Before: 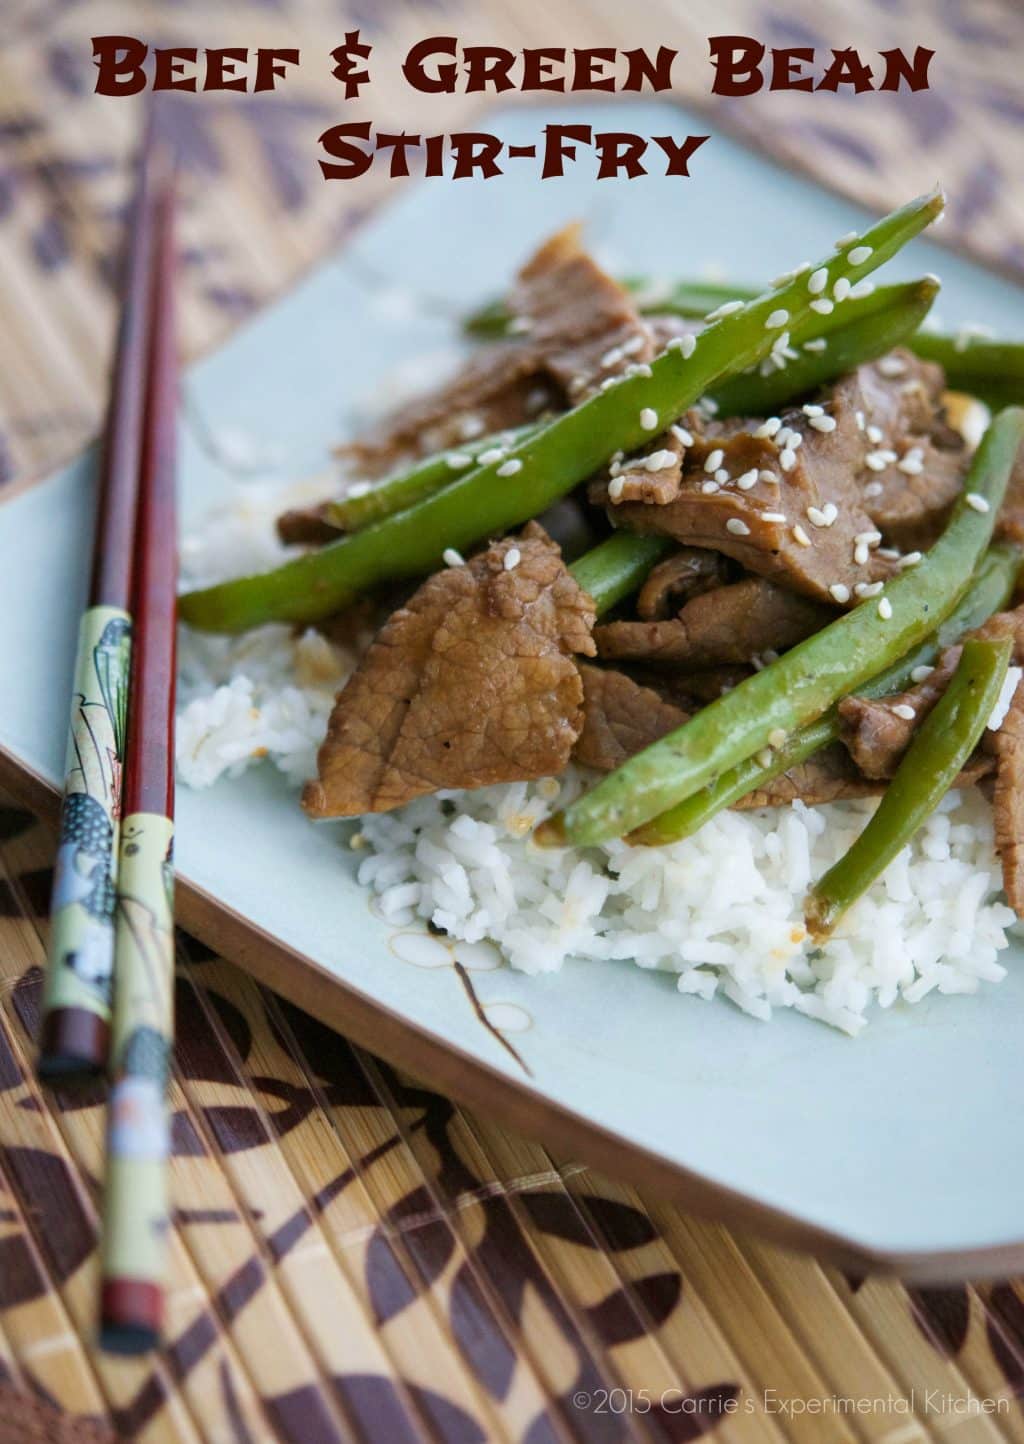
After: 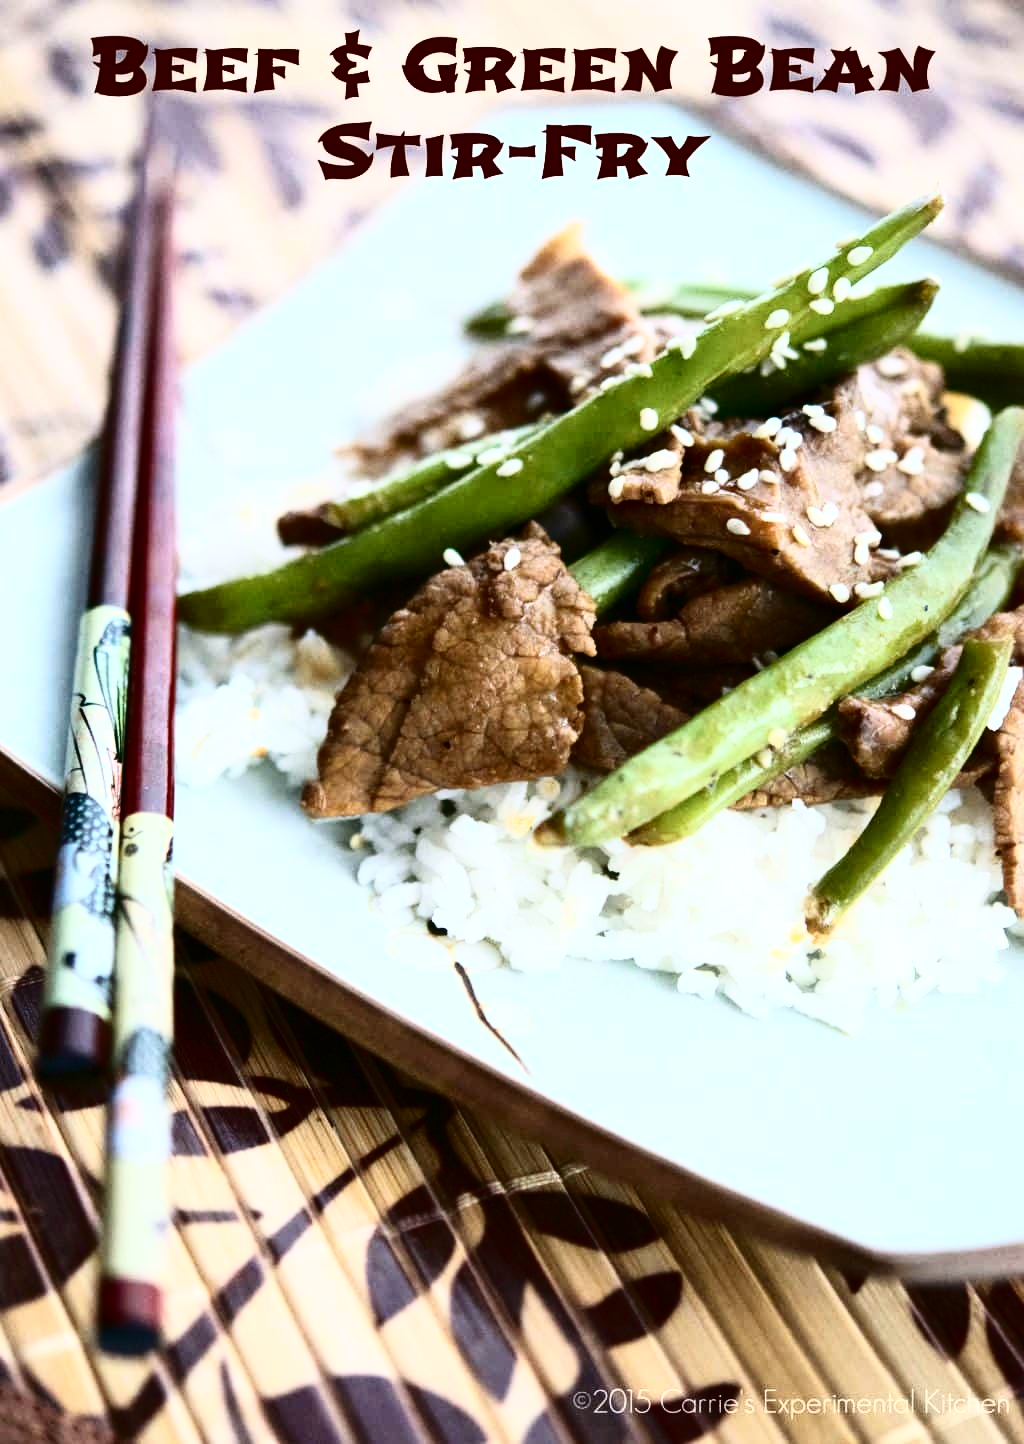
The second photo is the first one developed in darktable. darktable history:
exposure: exposure 0.295 EV, compensate highlight preservation false
tone curve: curves: ch0 [(0, 0) (0.003, 0.003) (0.011, 0.006) (0.025, 0.01) (0.044, 0.015) (0.069, 0.02) (0.1, 0.027) (0.136, 0.036) (0.177, 0.05) (0.224, 0.07) (0.277, 0.12) (0.335, 0.208) (0.399, 0.334) (0.468, 0.473) (0.543, 0.636) (0.623, 0.795) (0.709, 0.907) (0.801, 0.97) (0.898, 0.989) (1, 1)], color space Lab, independent channels, preserve colors none
